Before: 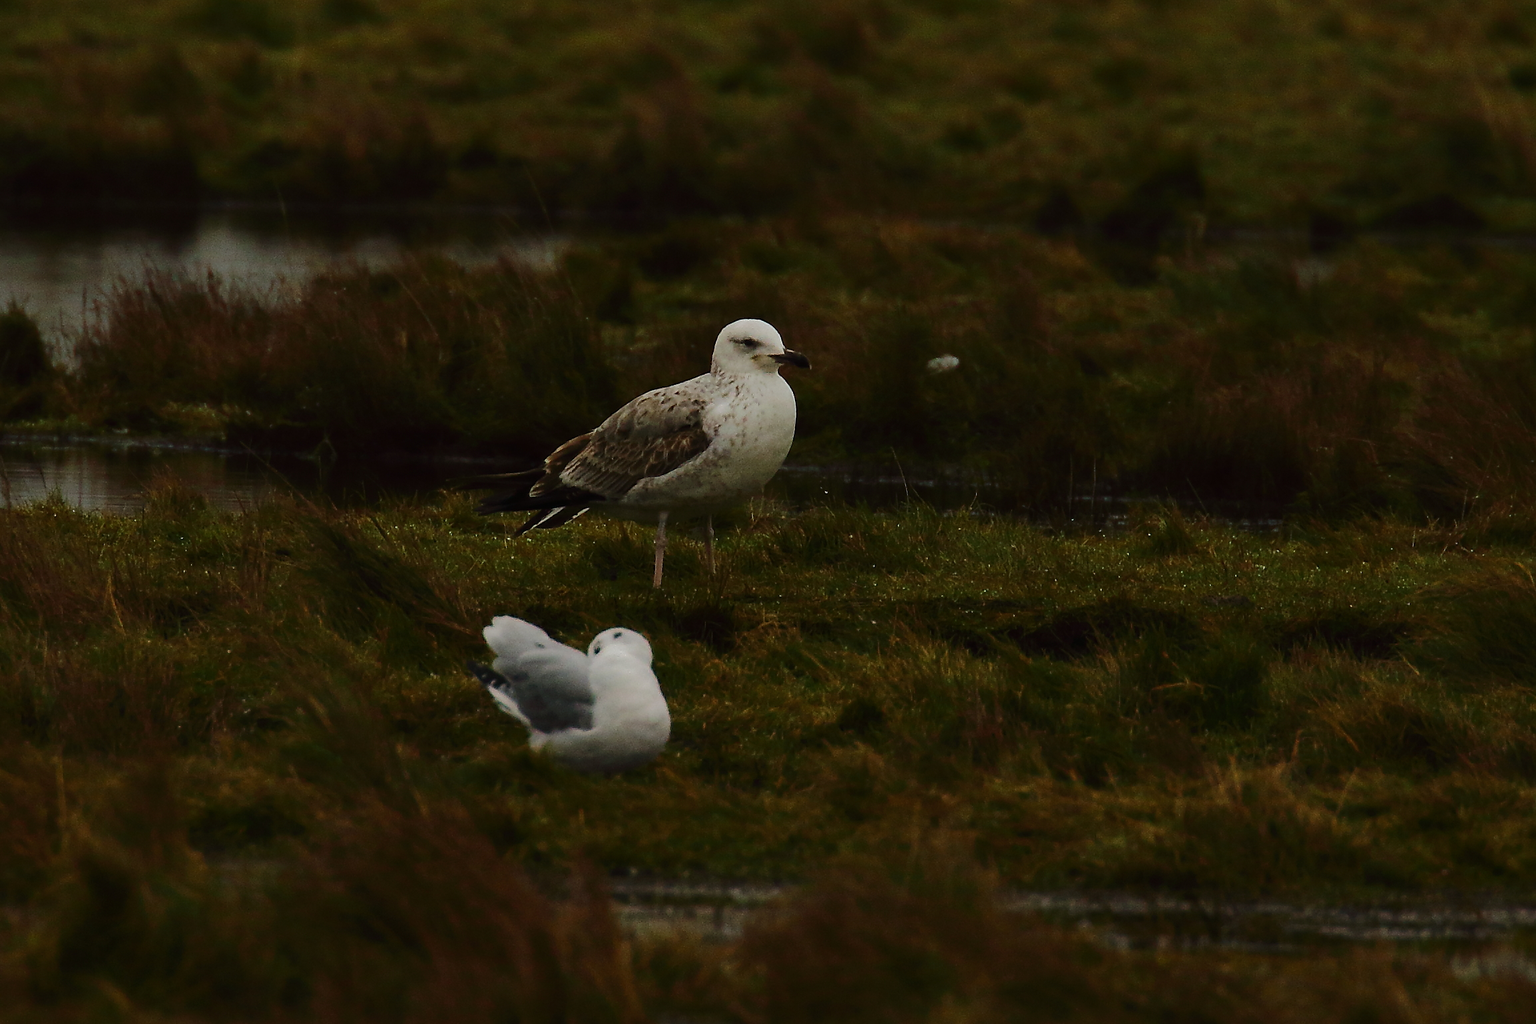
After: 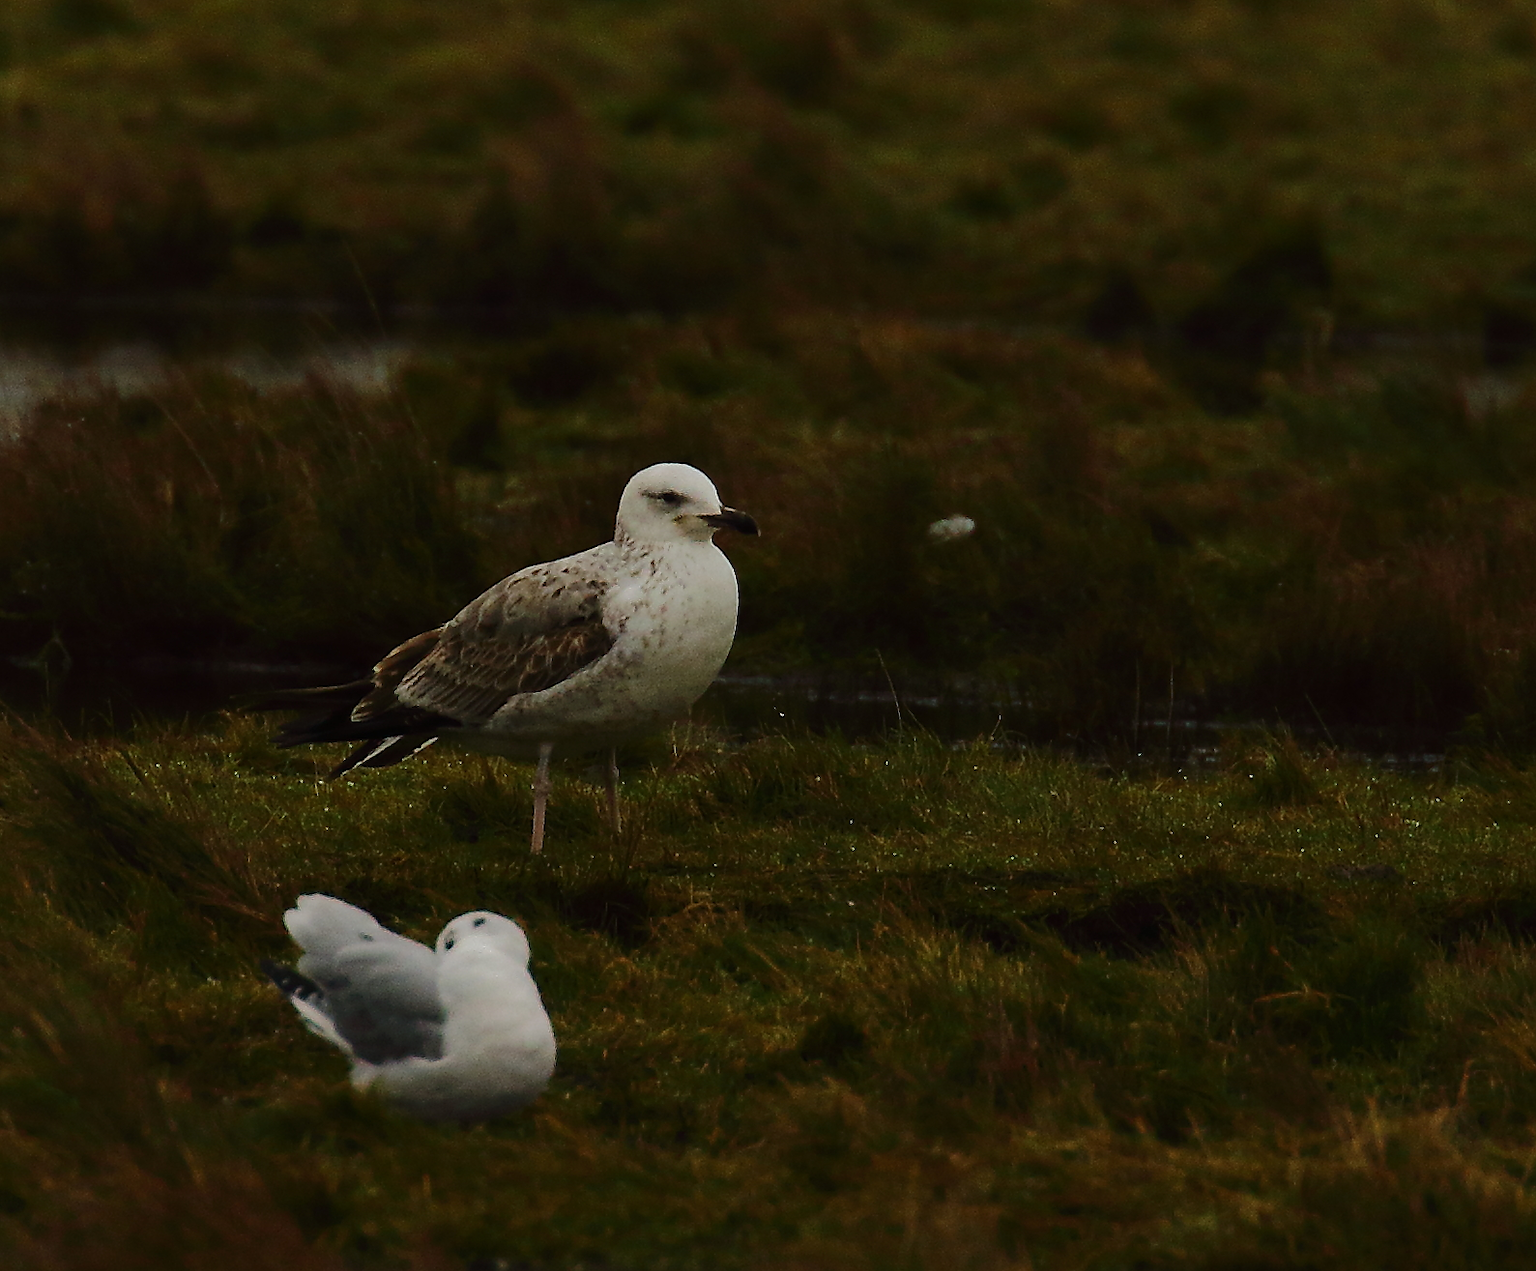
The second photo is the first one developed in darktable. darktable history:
tone equalizer: edges refinement/feathering 500, mask exposure compensation -1.57 EV, preserve details no
crop: left 18.766%, right 12.315%, bottom 14.454%
